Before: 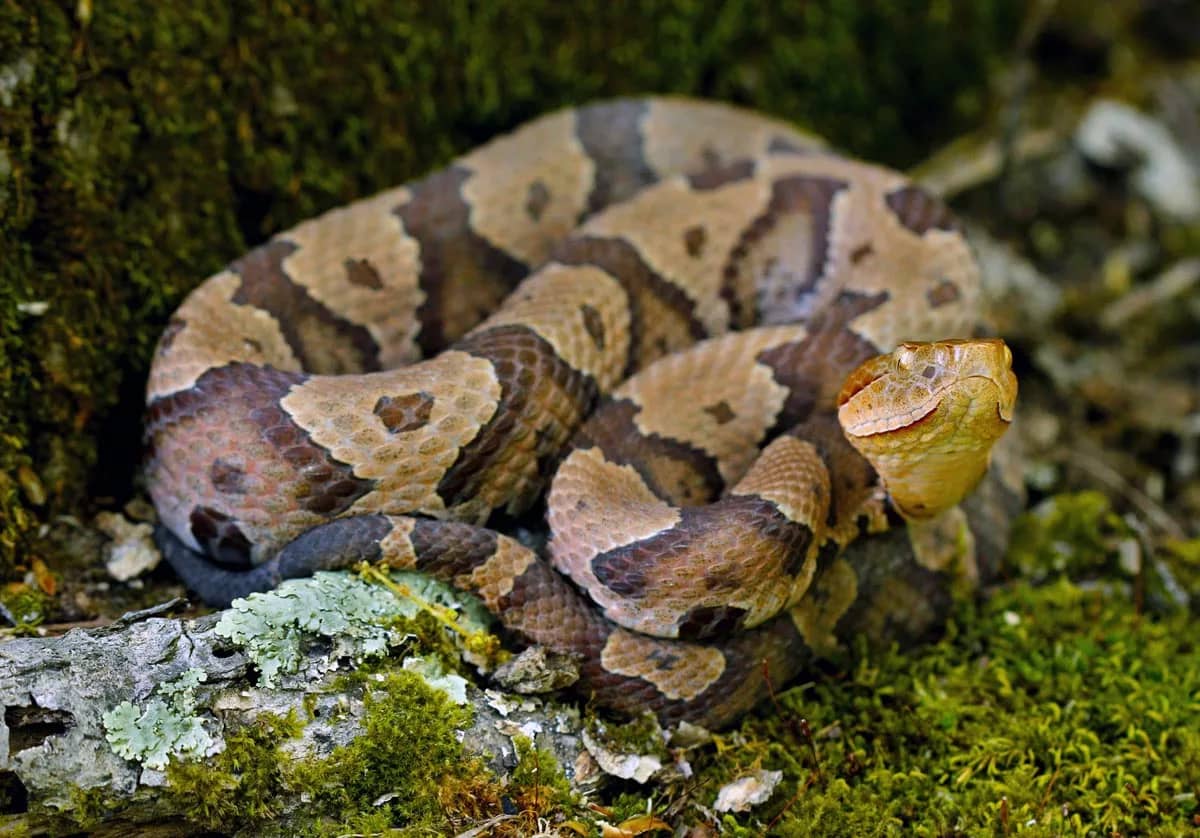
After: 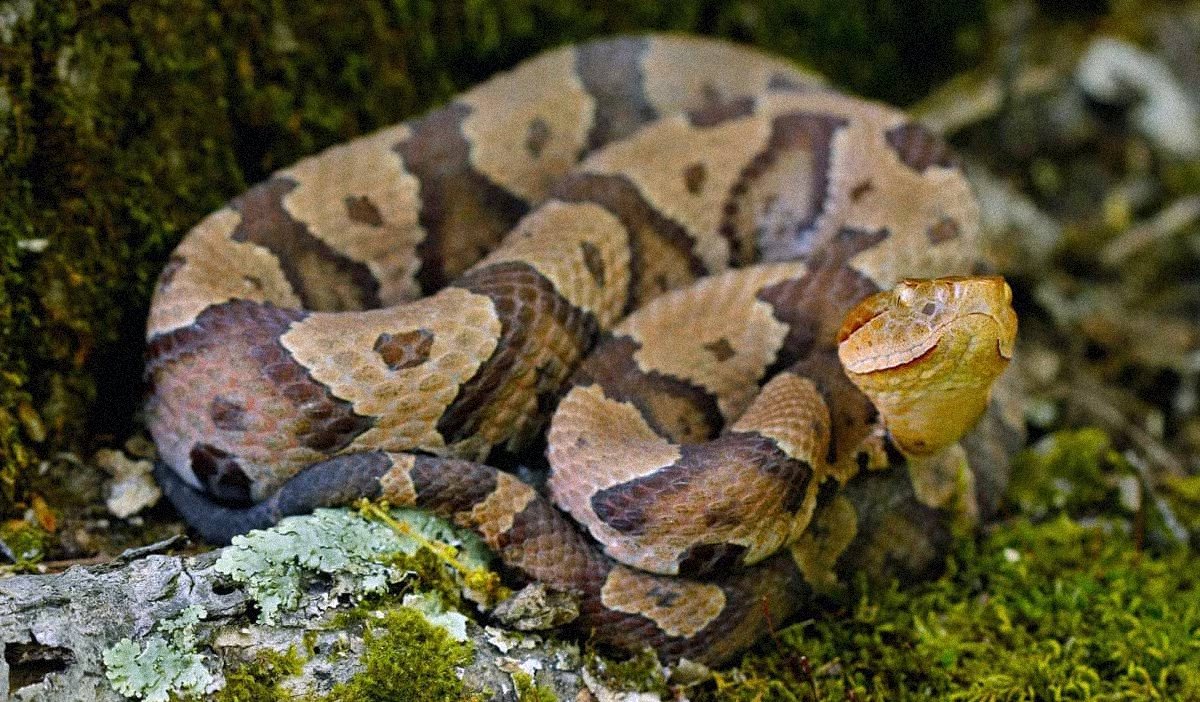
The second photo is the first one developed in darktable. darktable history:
crop: top 7.625%, bottom 8.027%
grain: strength 35%, mid-tones bias 0%
